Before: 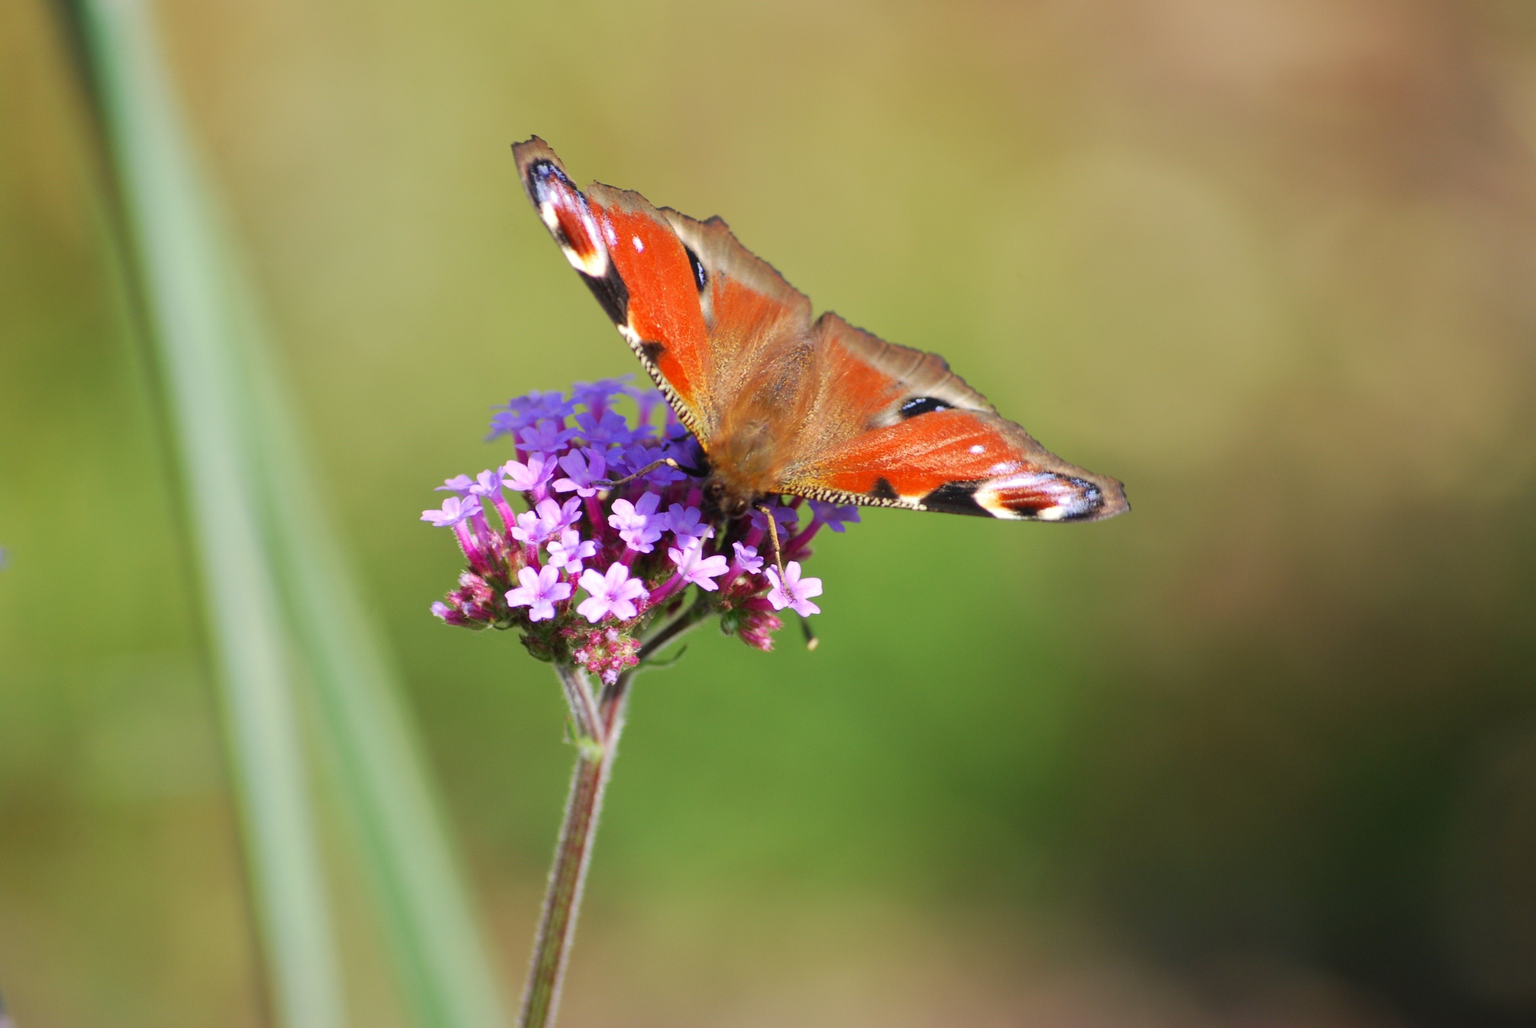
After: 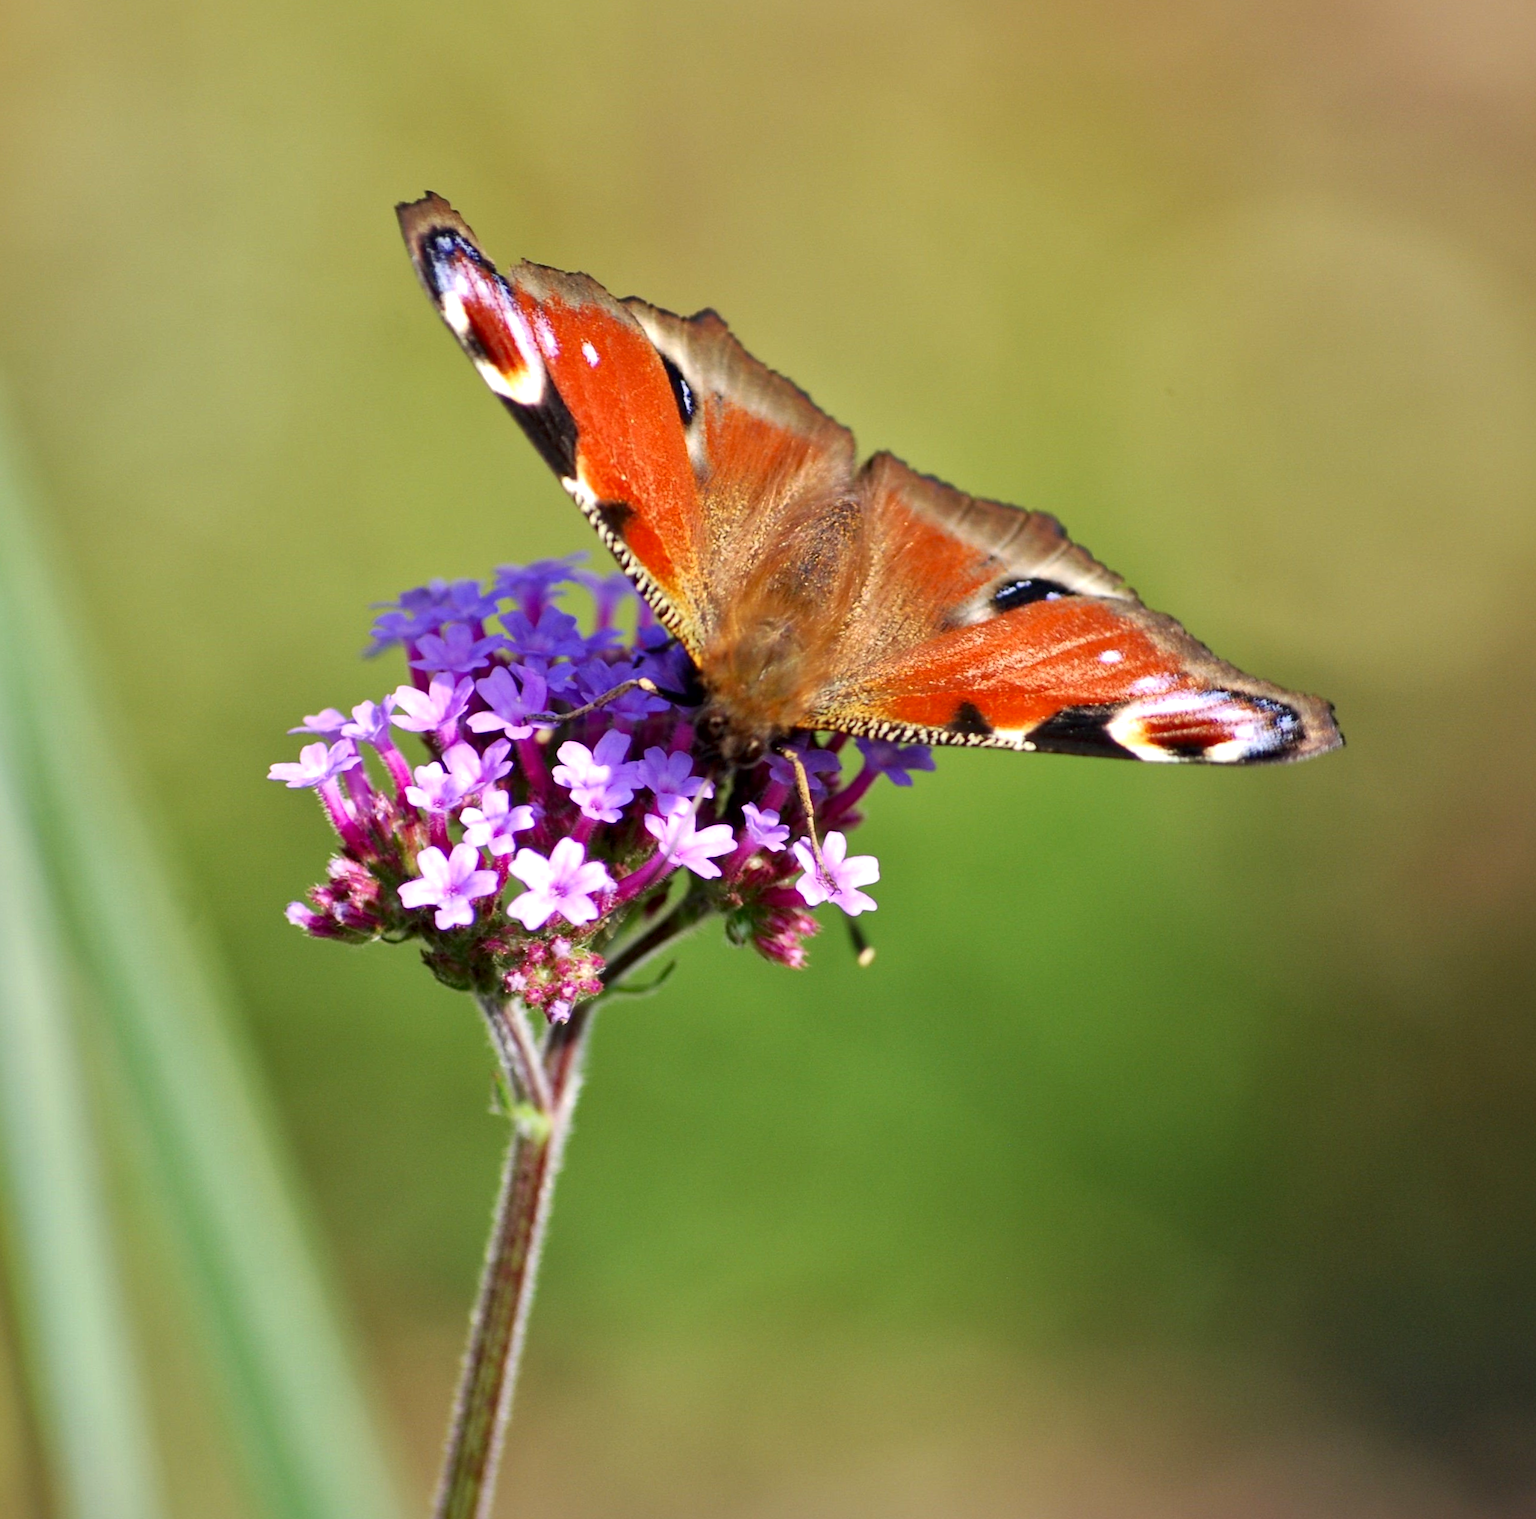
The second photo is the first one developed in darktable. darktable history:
local contrast: mode bilateral grid, contrast 25, coarseness 60, detail 151%, midtone range 0.2
rotate and perspective: rotation -1°, crop left 0.011, crop right 0.989, crop top 0.025, crop bottom 0.975
crop and rotate: left 15.546%, right 17.787%
haze removal: compatibility mode true, adaptive false
shadows and highlights: shadows 20.55, highlights -20.99, soften with gaussian
